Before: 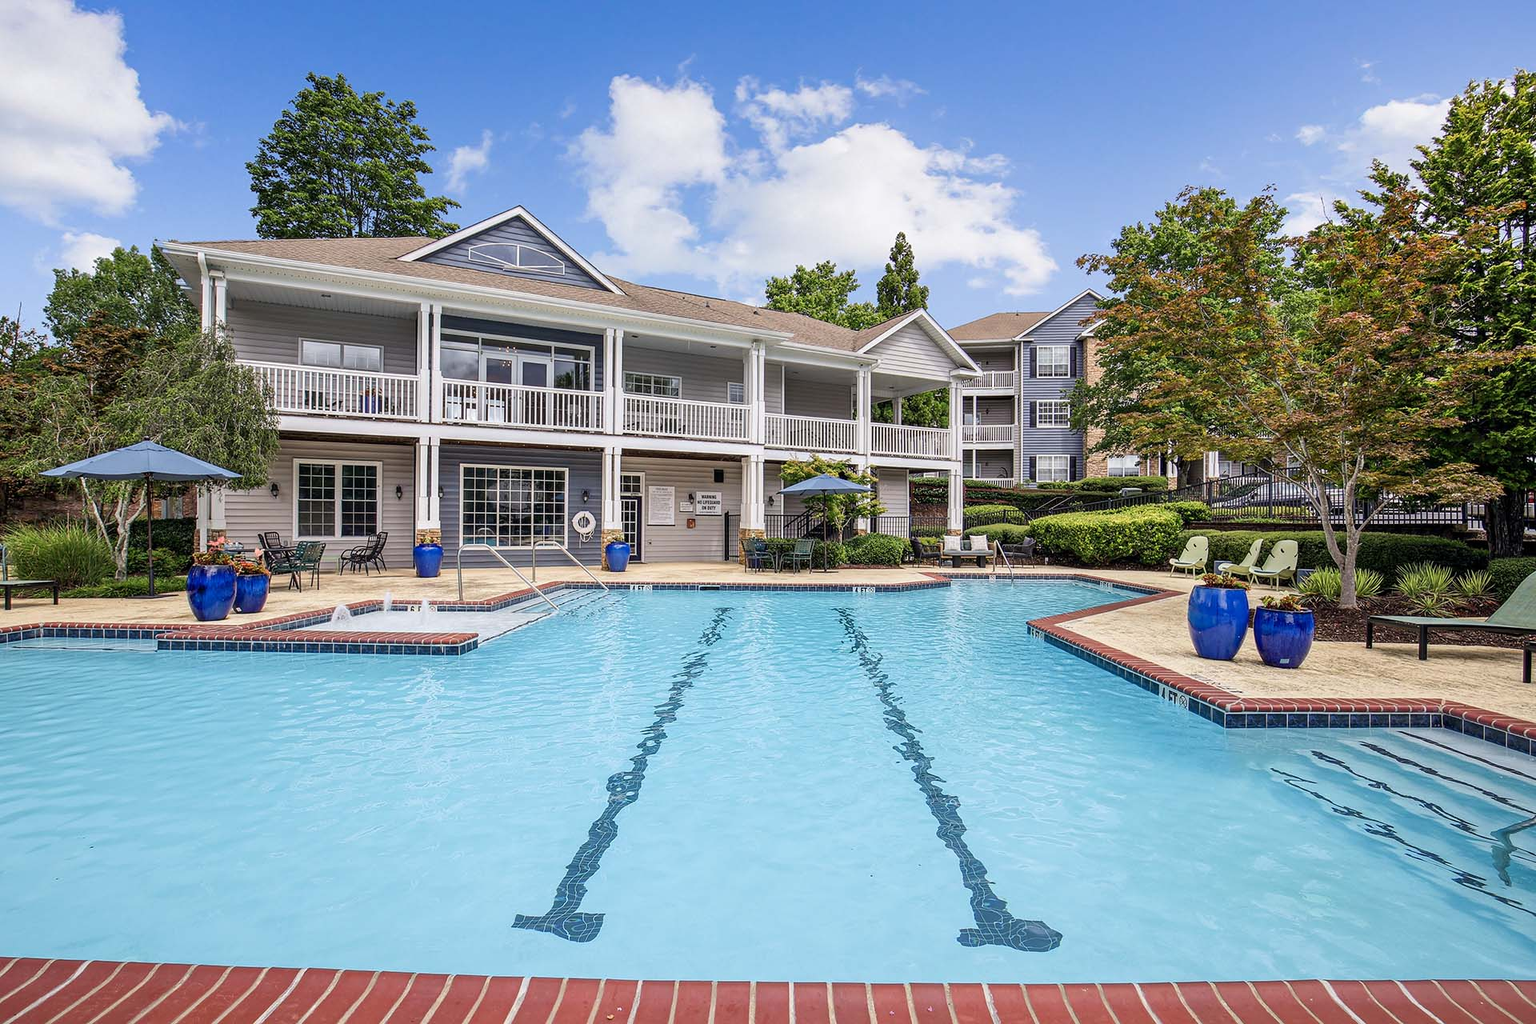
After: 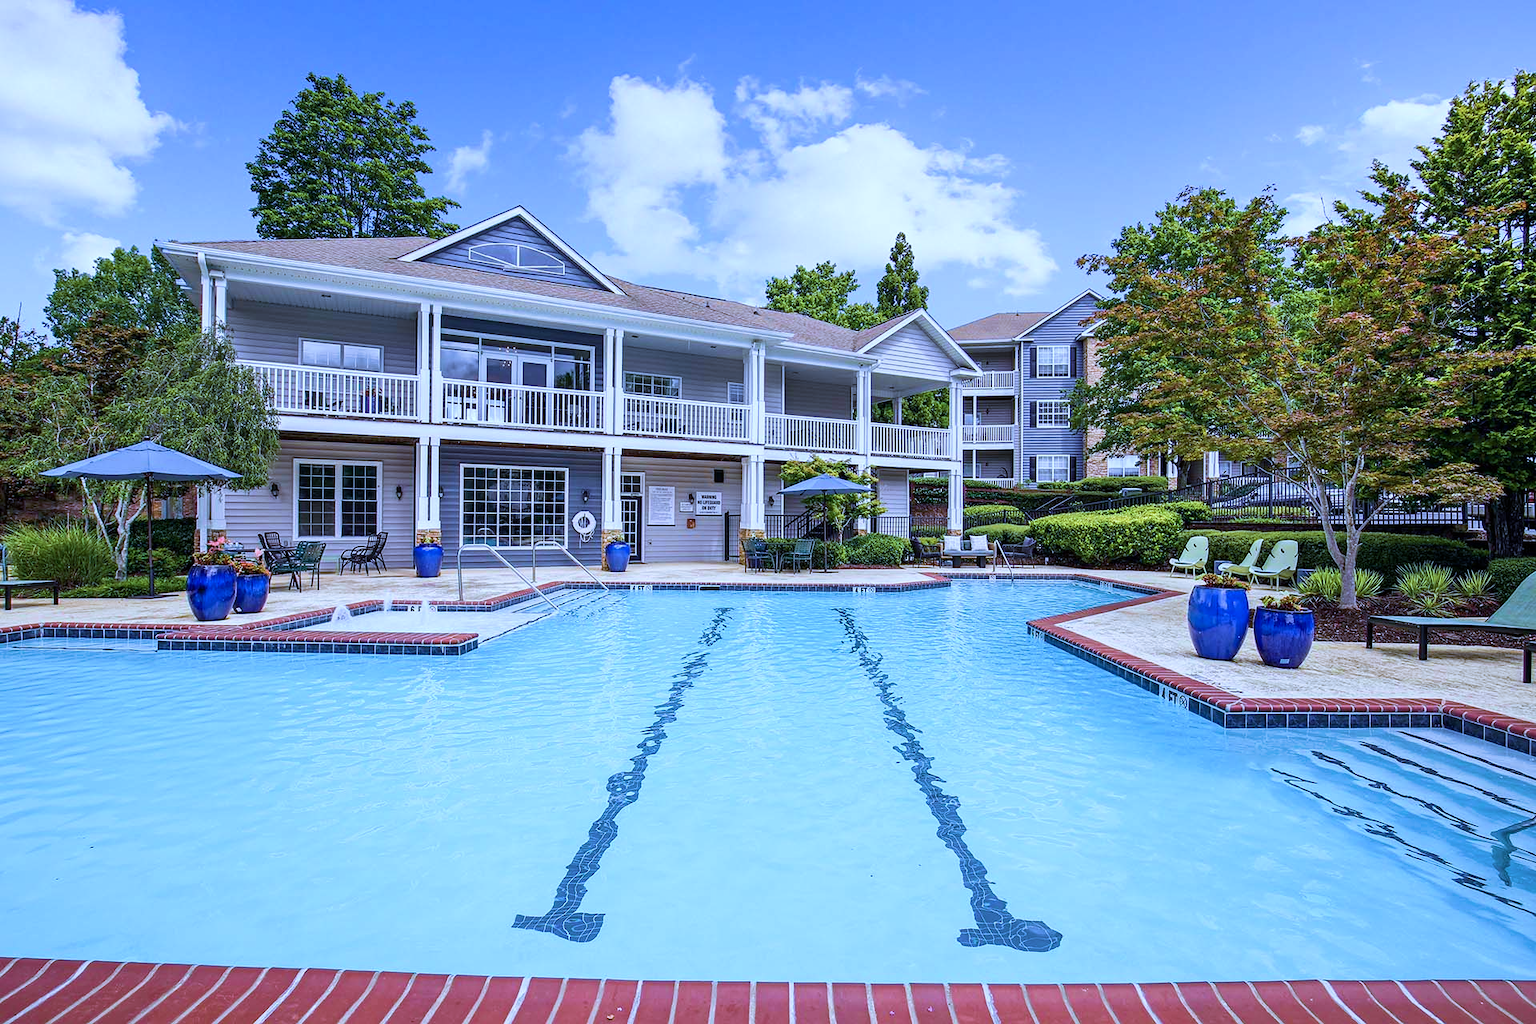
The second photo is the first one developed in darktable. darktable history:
rotate and perspective: crop left 0, crop top 0
velvia: strength 50%
white balance: red 0.871, blue 1.249
contrast brightness saturation: contrast 0.1, brightness 0.02, saturation 0.02
